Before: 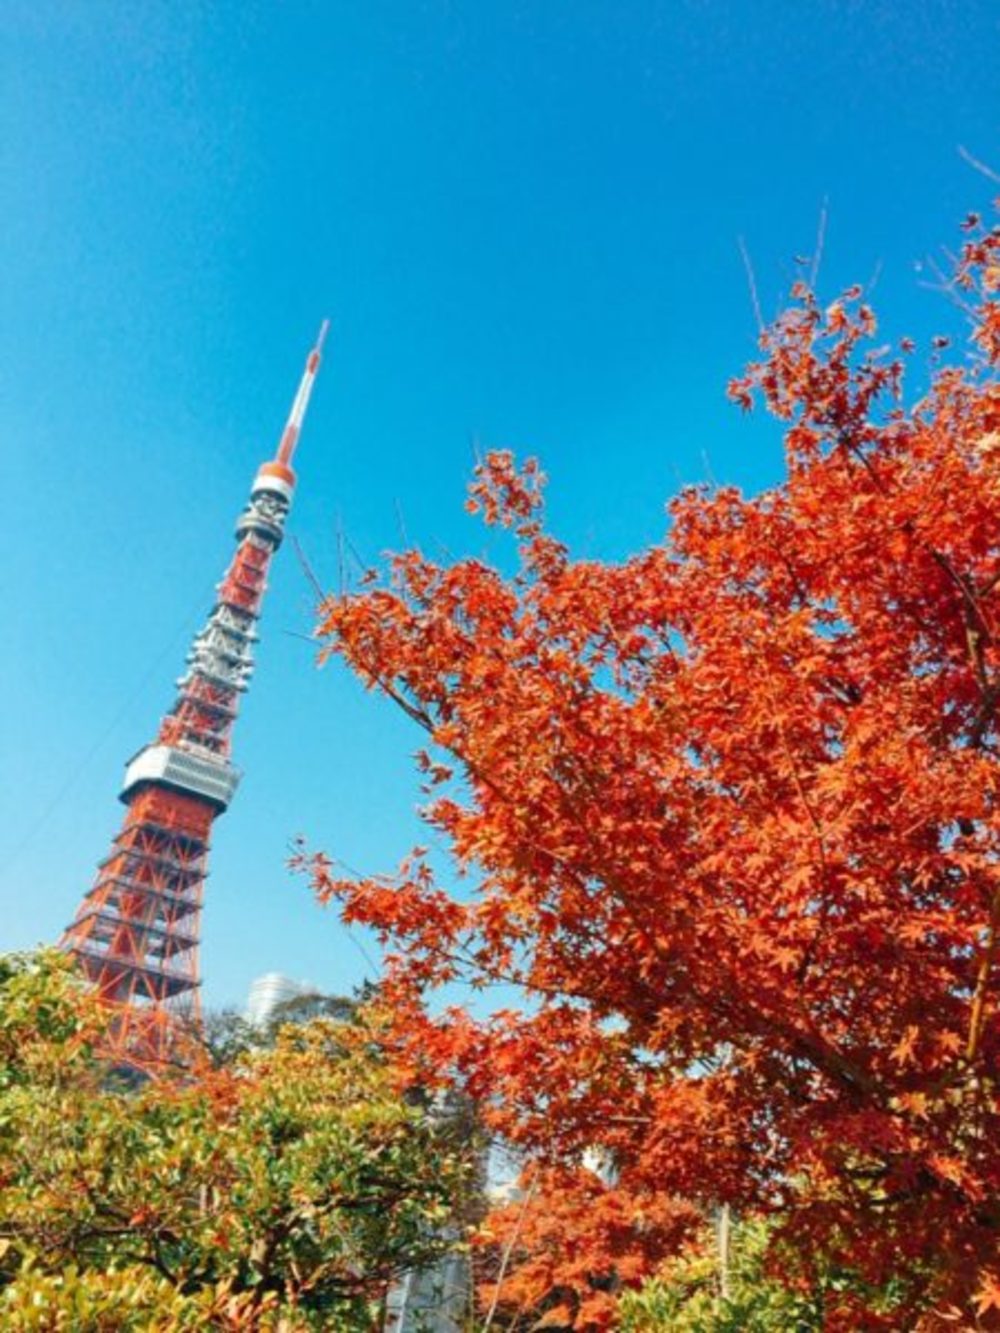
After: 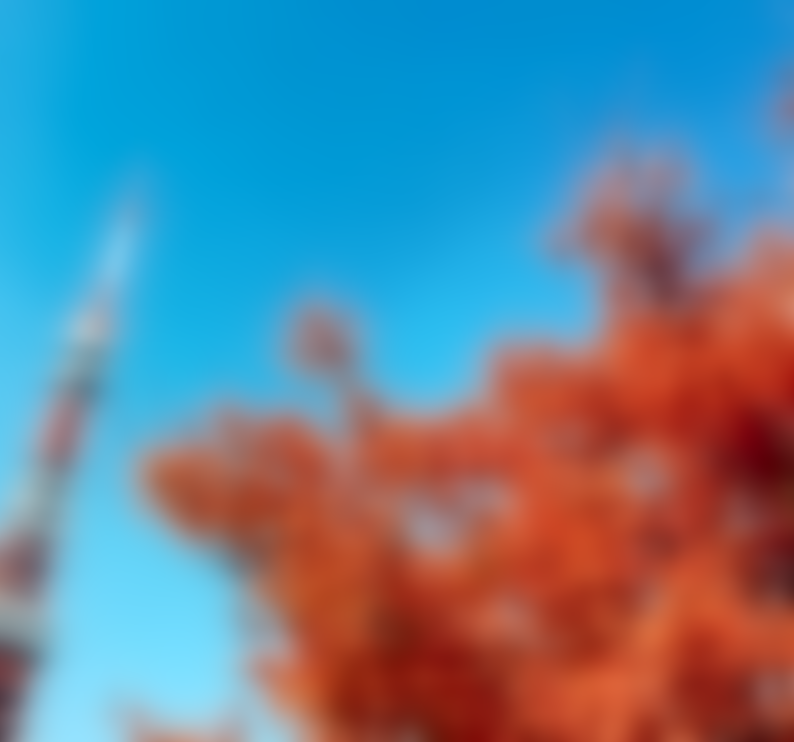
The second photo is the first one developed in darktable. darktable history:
lowpass: radius 16, unbound 0
crop: left 18.38%, top 11.092%, right 2.134%, bottom 33.217%
local contrast: detail 154%
